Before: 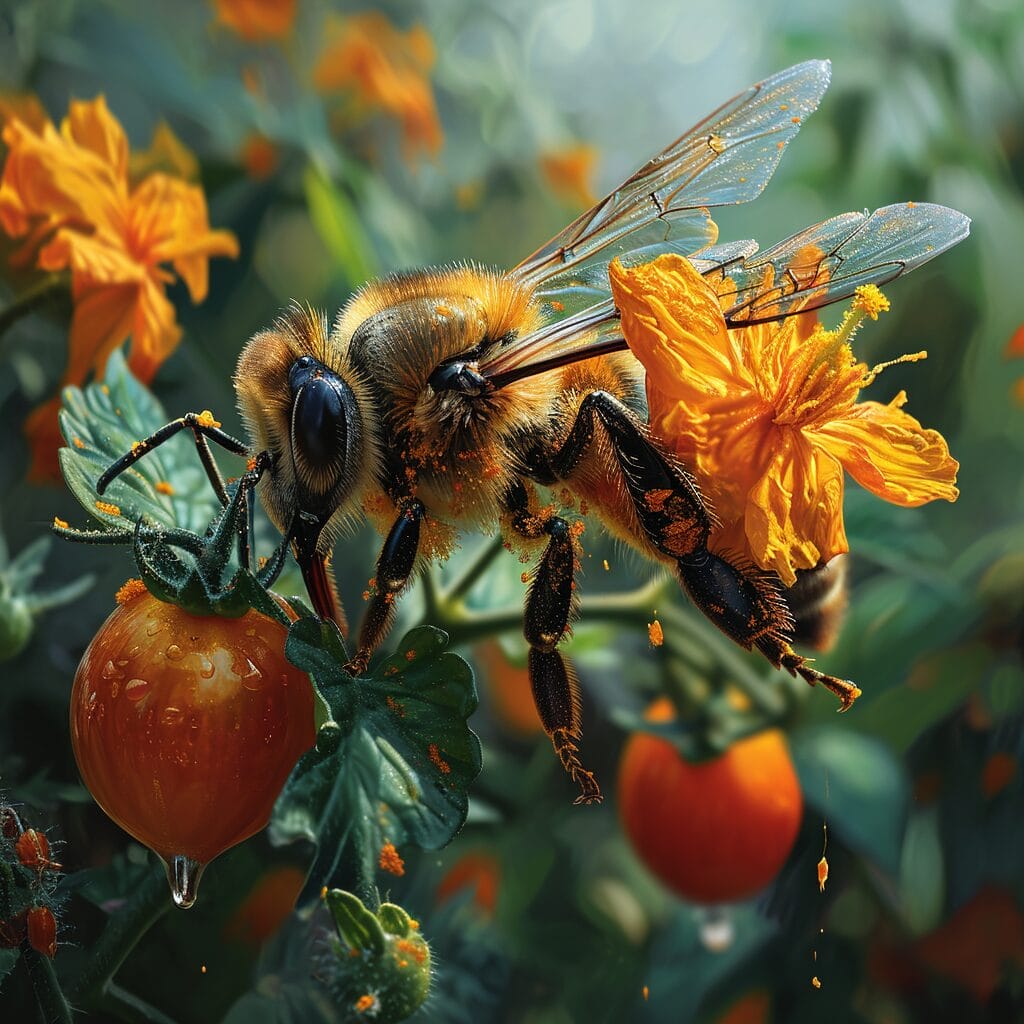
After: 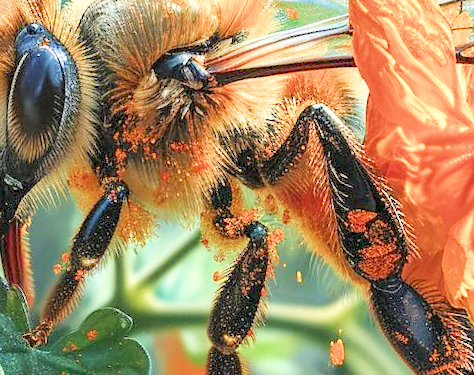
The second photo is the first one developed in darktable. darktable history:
rotate and perspective: rotation 9.12°, automatic cropping off
crop: left 31.751%, top 32.172%, right 27.8%, bottom 35.83%
local contrast: highlights 83%, shadows 81%
filmic rgb: middle gray luminance 2.5%, black relative exposure -10 EV, white relative exposure 7 EV, threshold 6 EV, dynamic range scaling 10%, target black luminance 0%, hardness 3.19, latitude 44.39%, contrast 0.682, highlights saturation mix 5%, shadows ↔ highlights balance 13.63%, add noise in highlights 0, color science v3 (2019), use custom middle-gray values true, iterations of high-quality reconstruction 0, contrast in highlights soft, enable highlight reconstruction true
